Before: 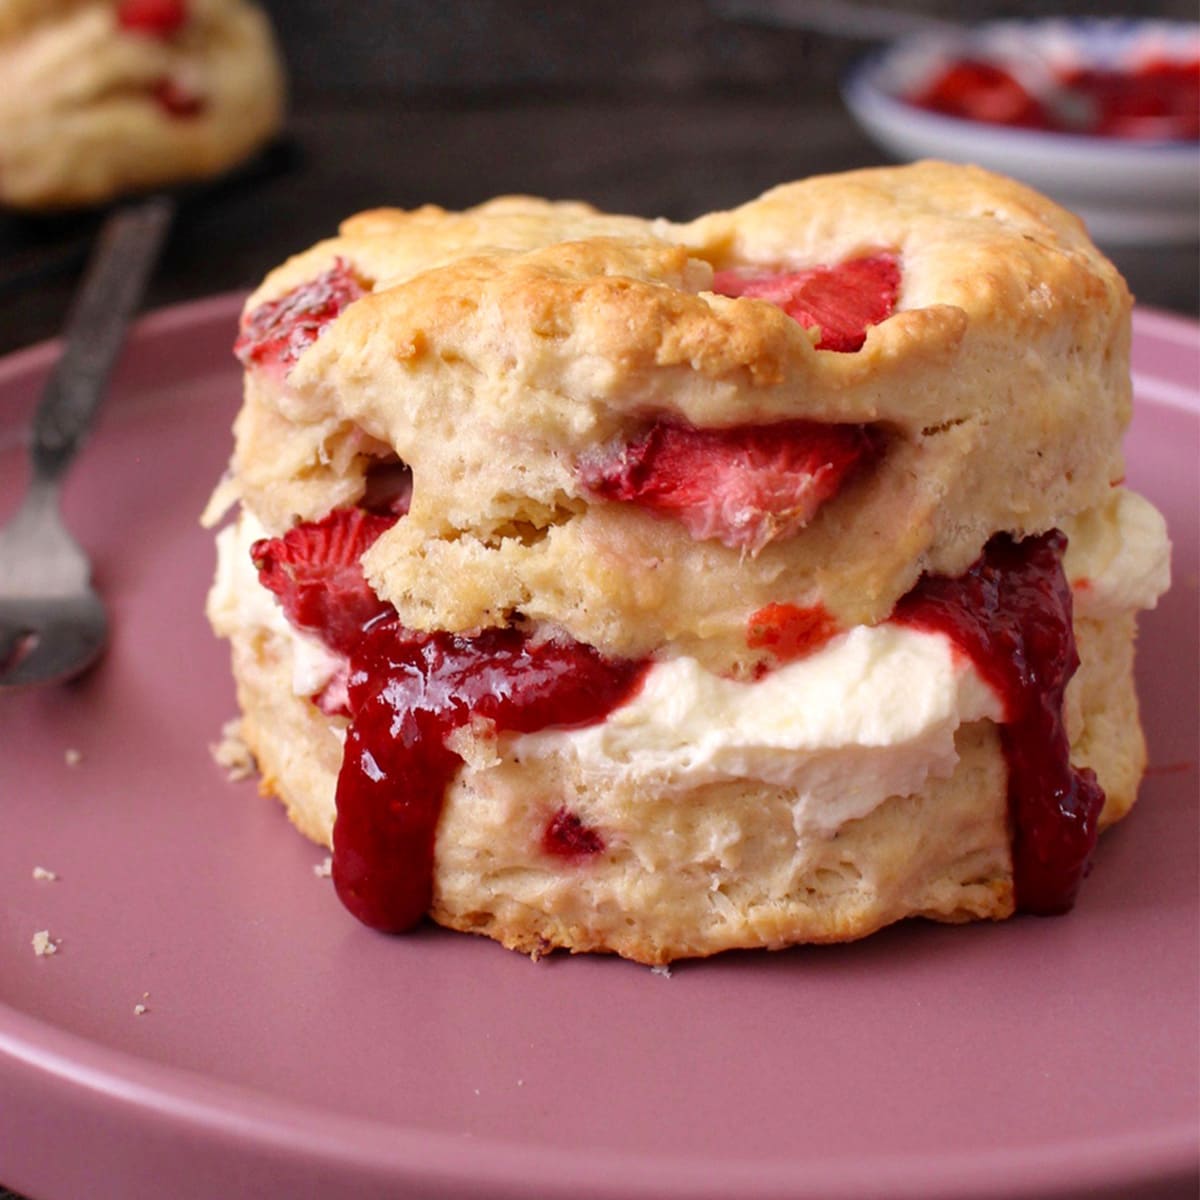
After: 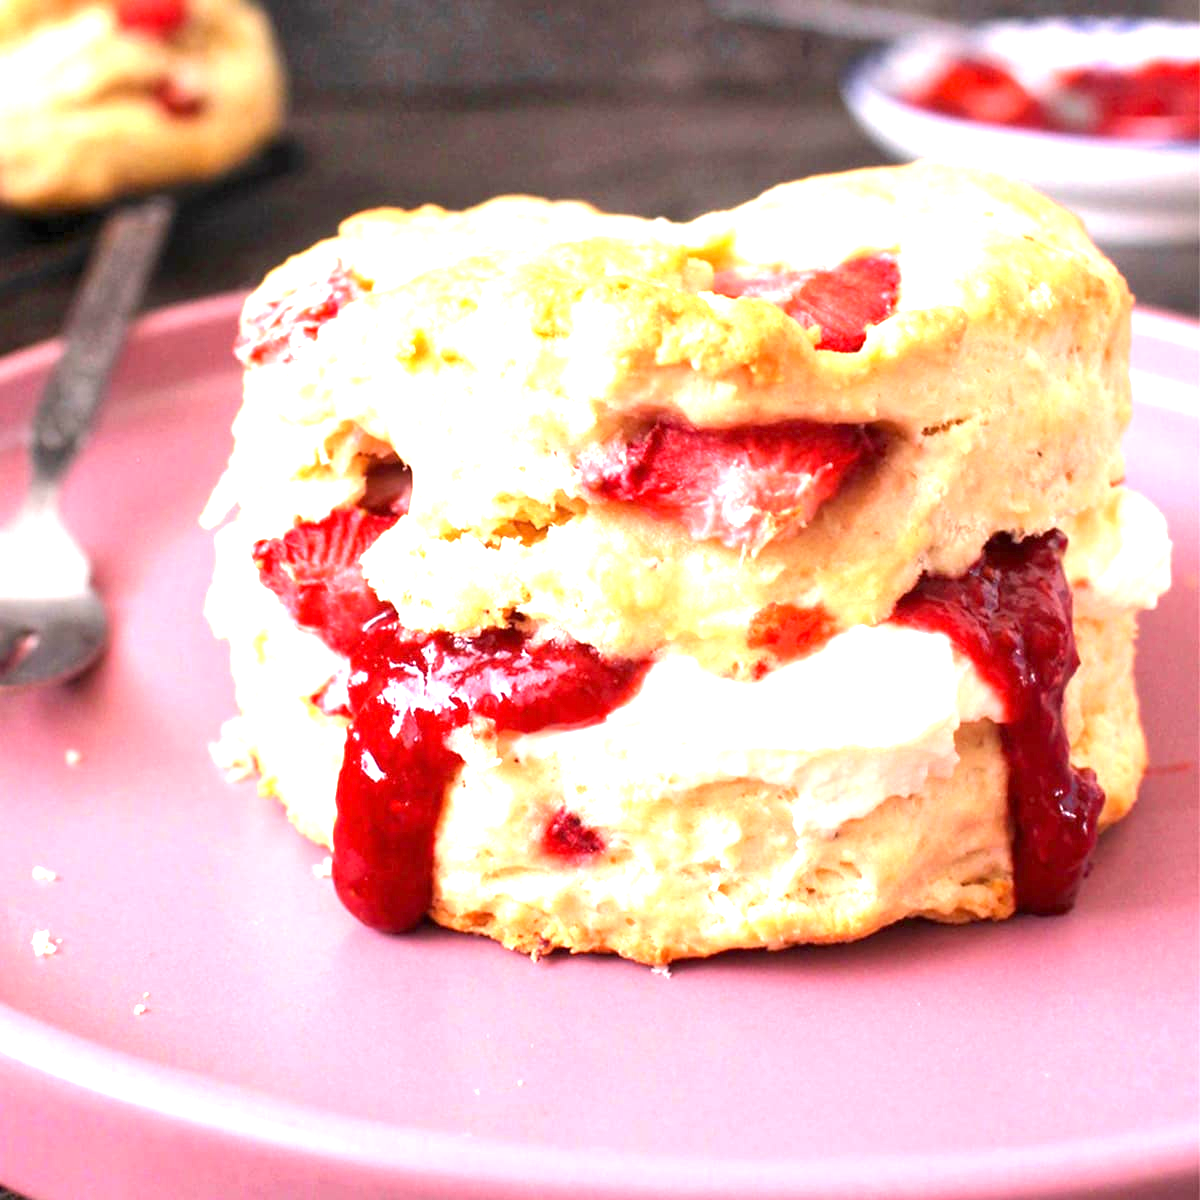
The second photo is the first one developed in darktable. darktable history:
exposure: exposure 2 EV, compensate exposure bias true, compensate highlight preservation false
tone equalizer: on, module defaults
